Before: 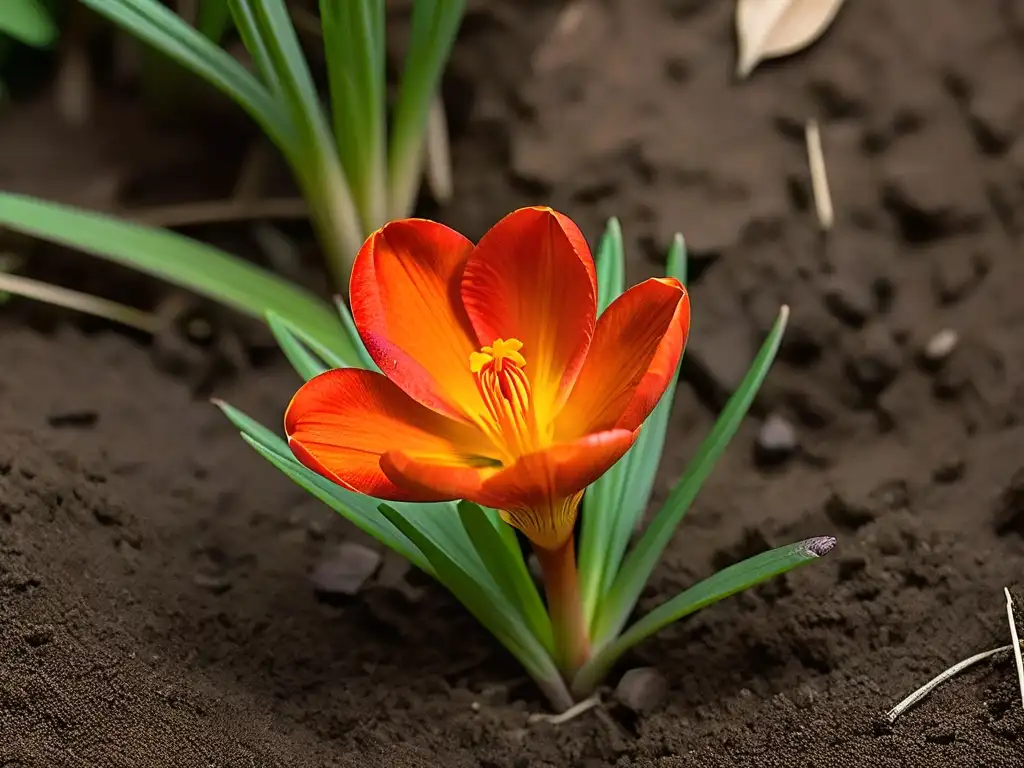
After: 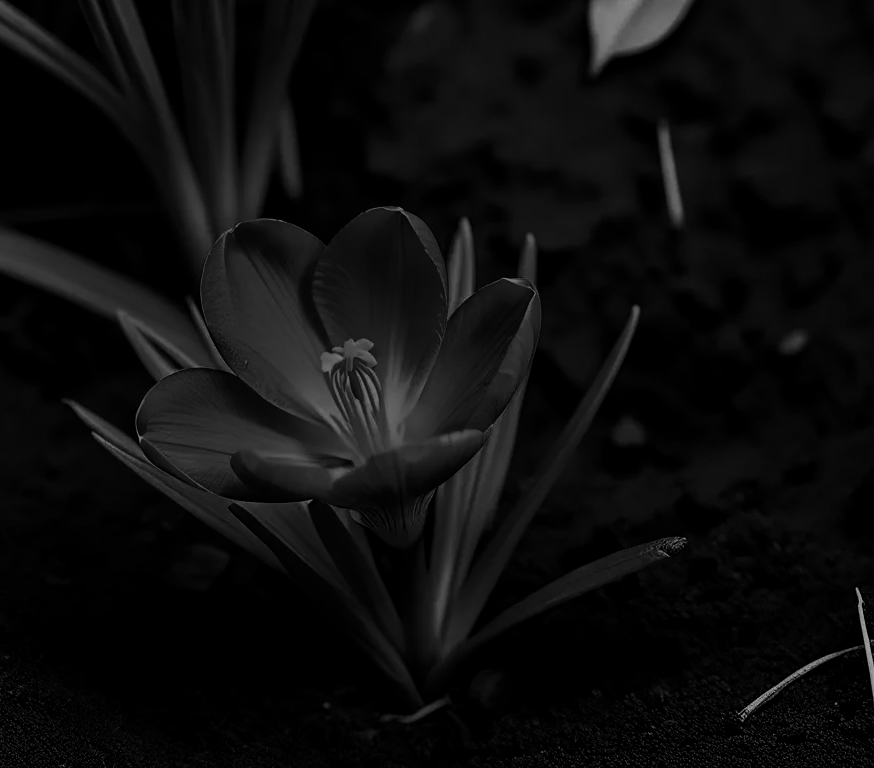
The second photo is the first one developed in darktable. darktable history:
contrast brightness saturation: brightness -1, saturation 1
crop and rotate: left 14.584%
monochrome: on, module defaults
filmic rgb: hardness 4.17
